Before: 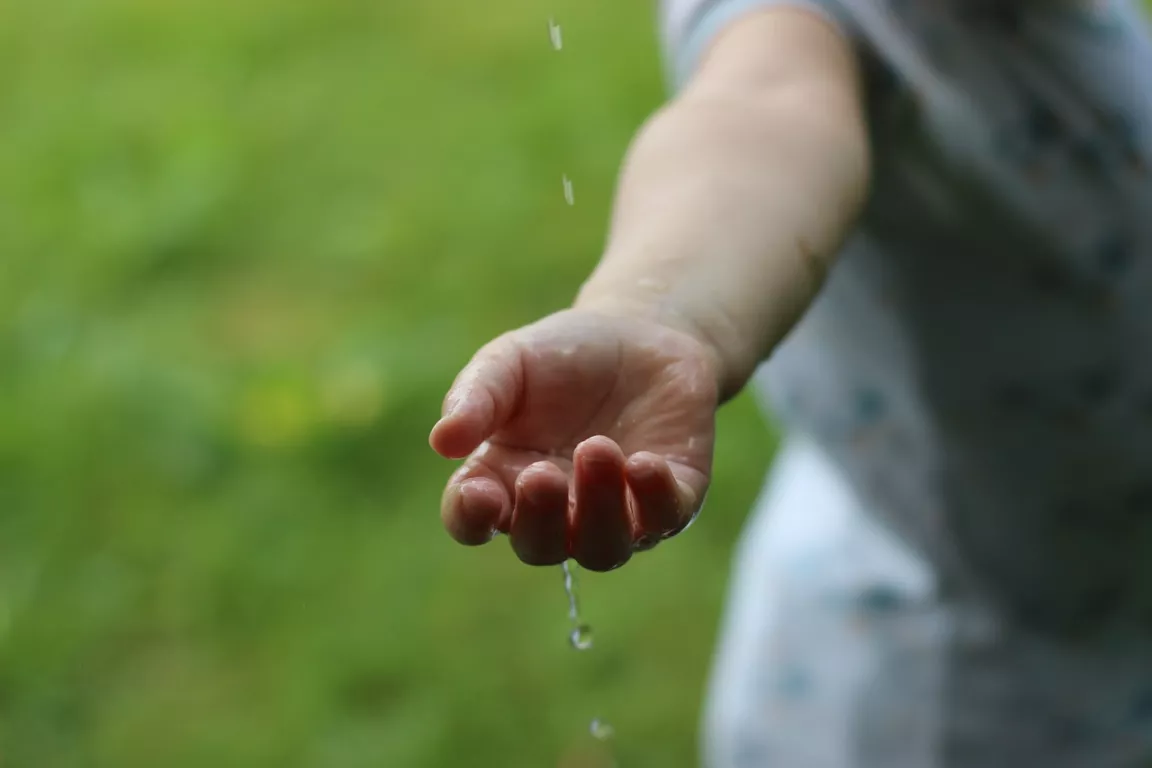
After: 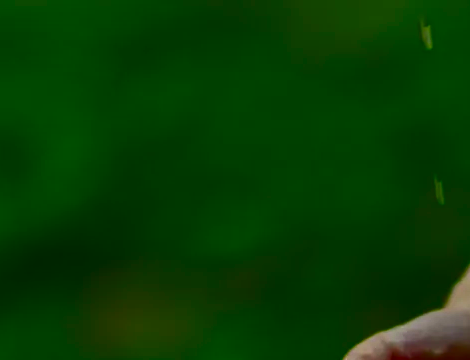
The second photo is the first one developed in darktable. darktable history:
crop and rotate: left 11.257%, top 0.074%, right 47.871%, bottom 53.007%
contrast brightness saturation: brightness -1, saturation 0.99
